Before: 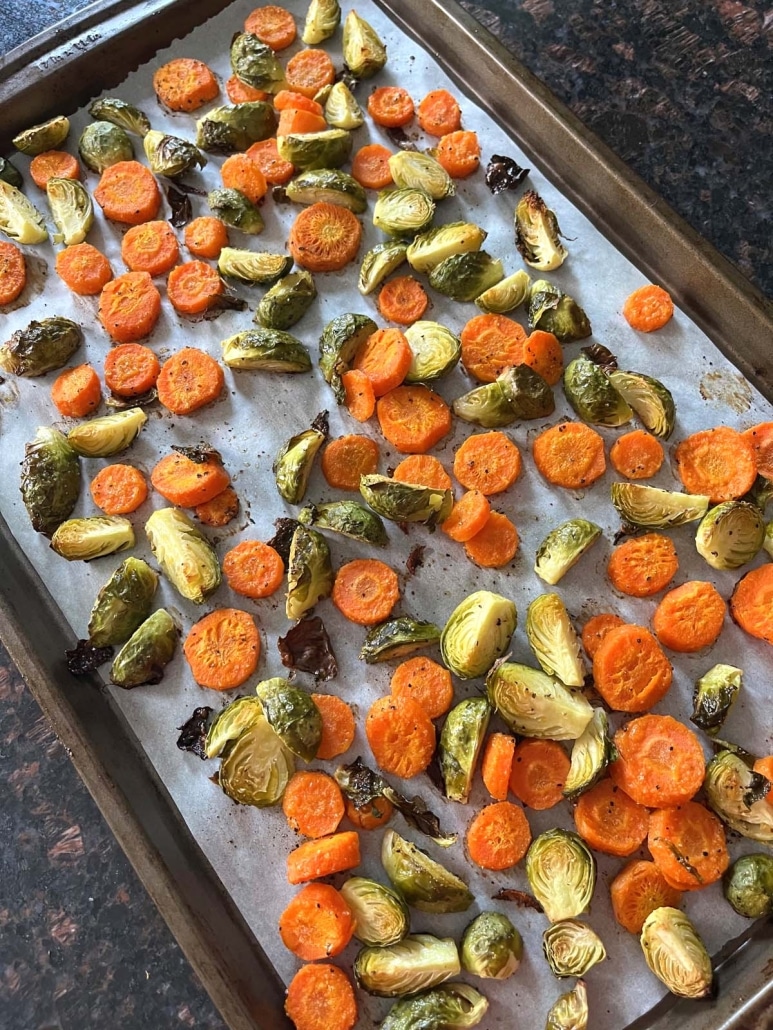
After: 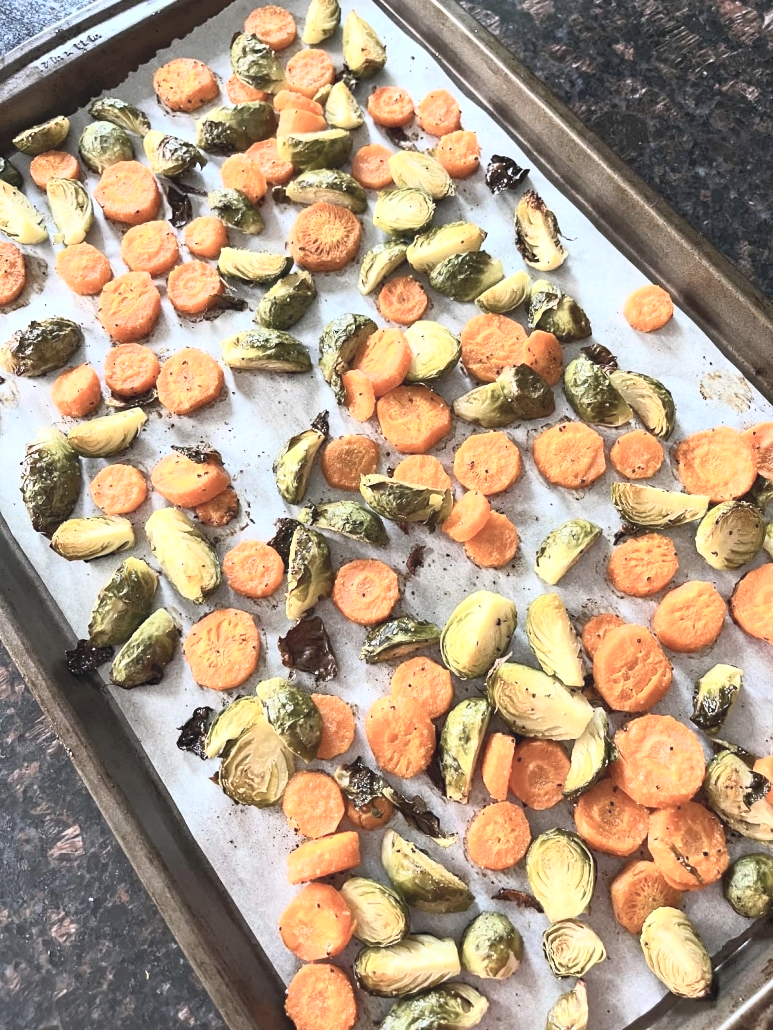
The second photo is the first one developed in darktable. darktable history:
contrast brightness saturation: contrast 0.443, brightness 0.56, saturation -0.21
